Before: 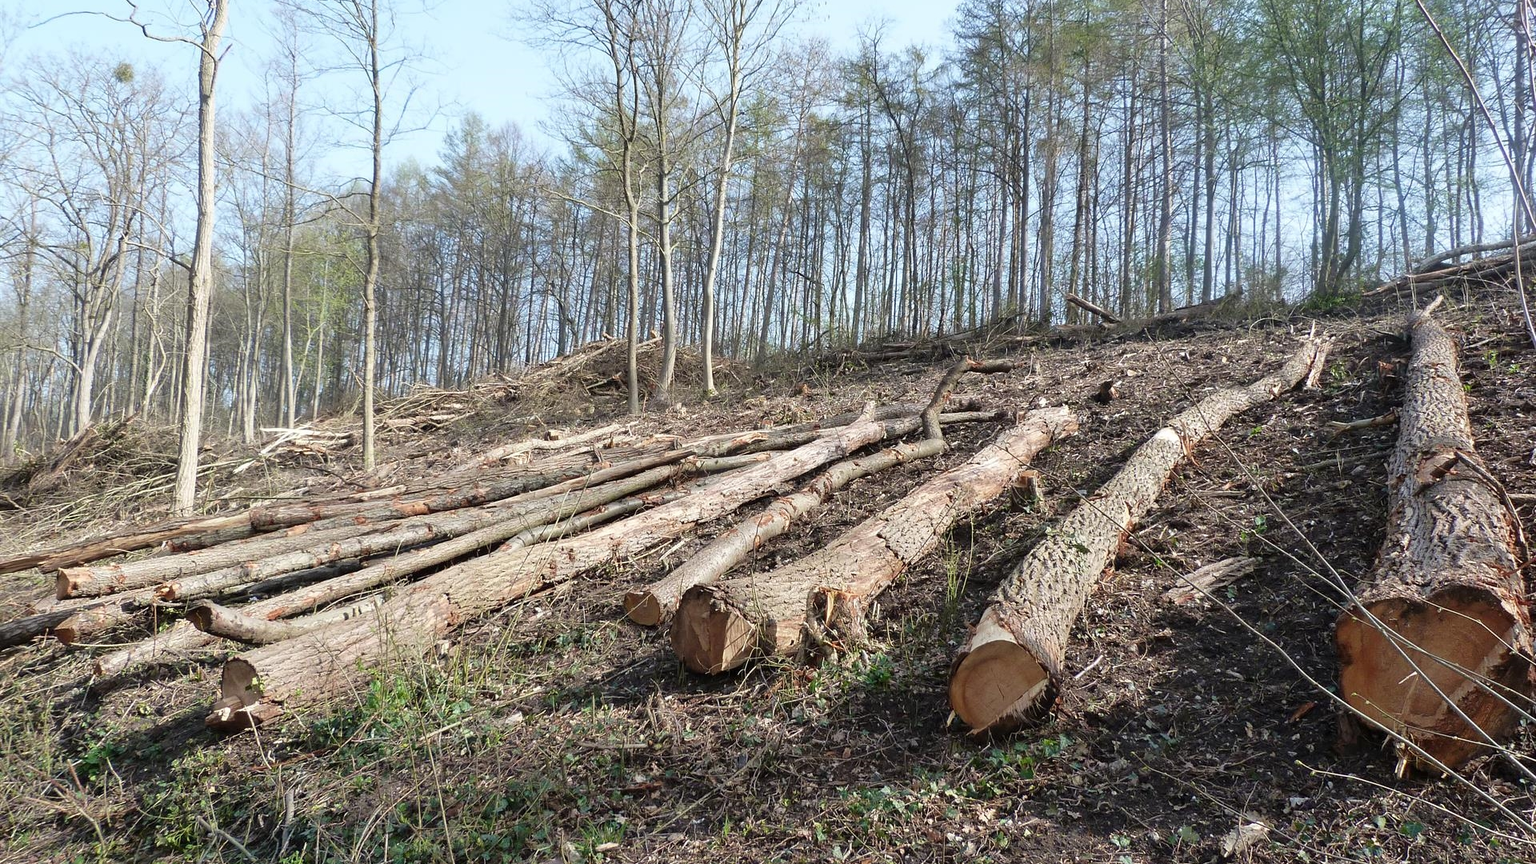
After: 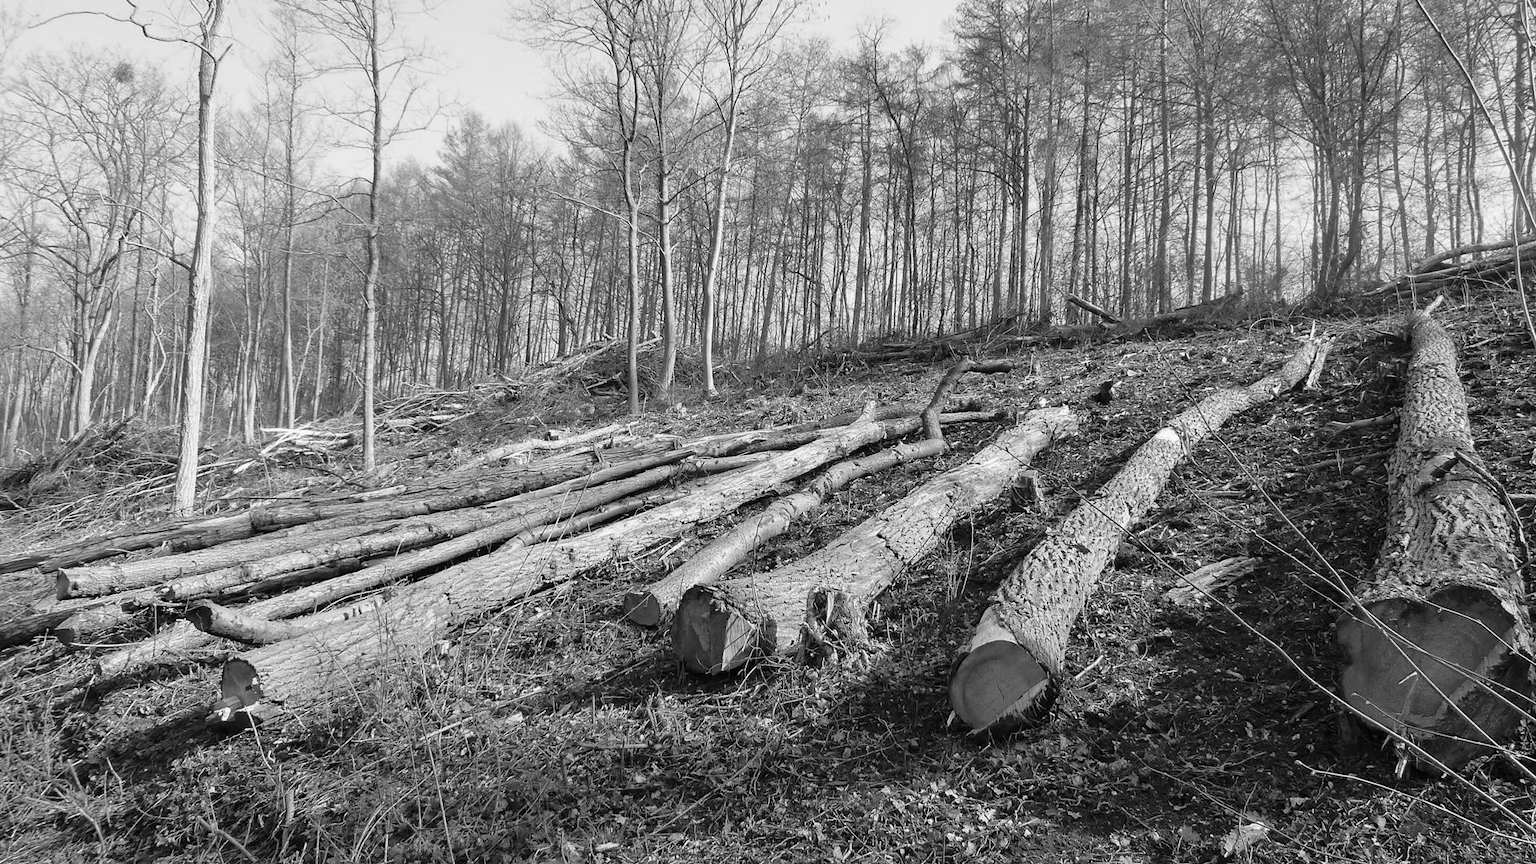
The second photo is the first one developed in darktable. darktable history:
contrast brightness saturation: contrast 0.04, saturation 0.16
tone equalizer: on, module defaults
shadows and highlights: shadows -20, white point adjustment -2, highlights -35
monochrome: on, module defaults
